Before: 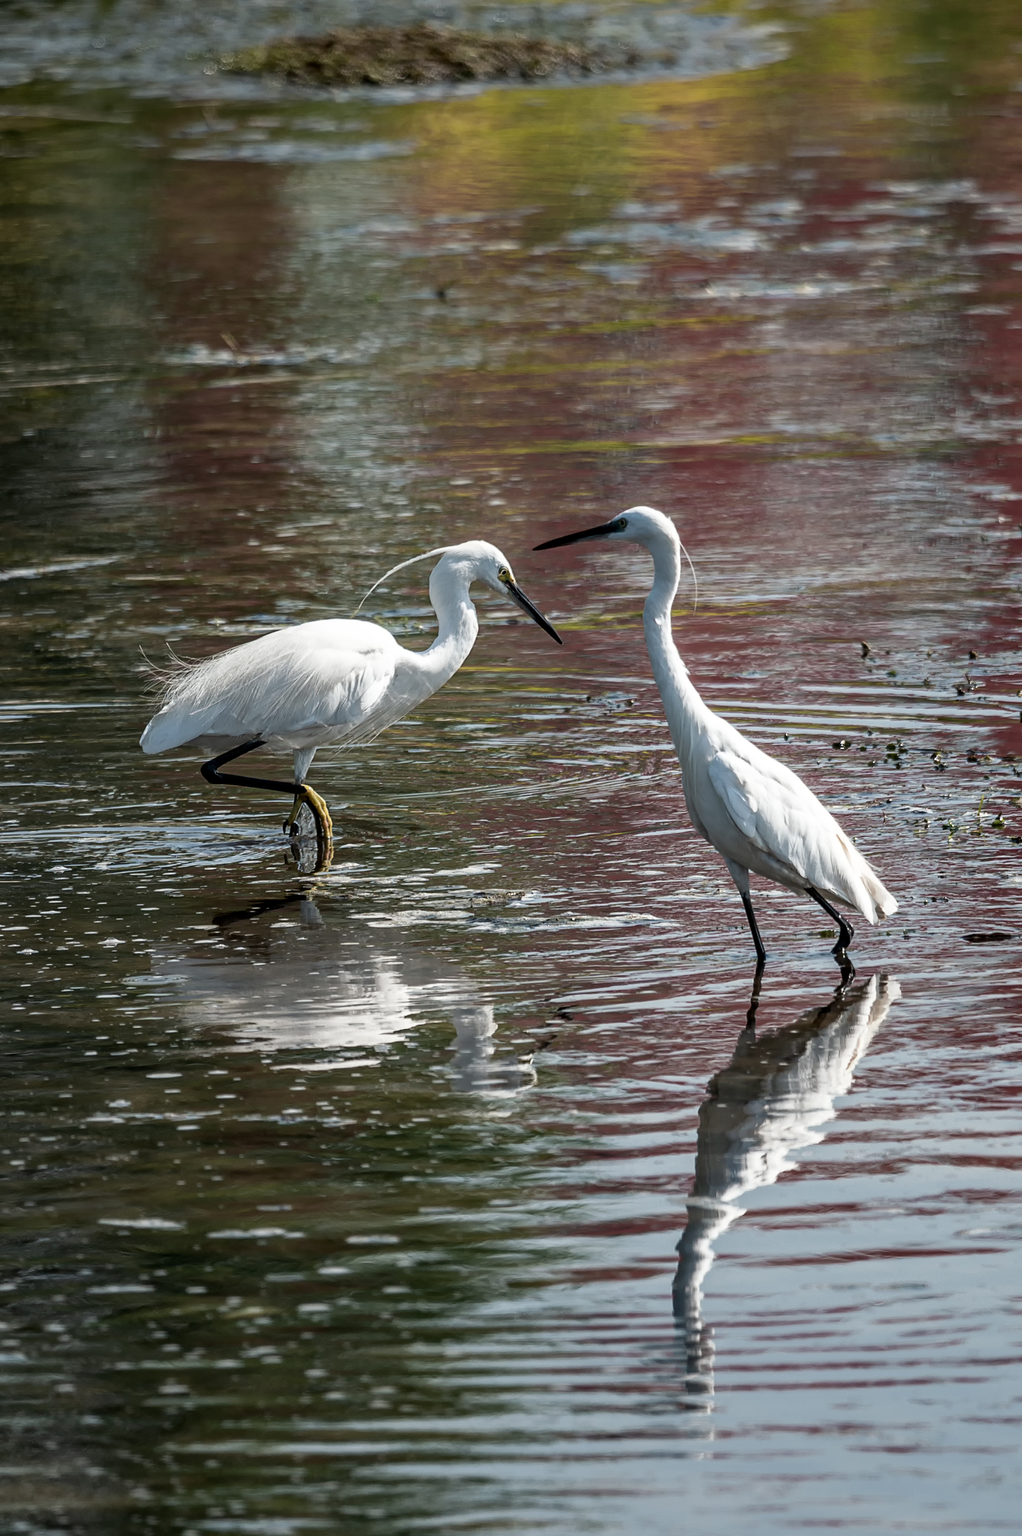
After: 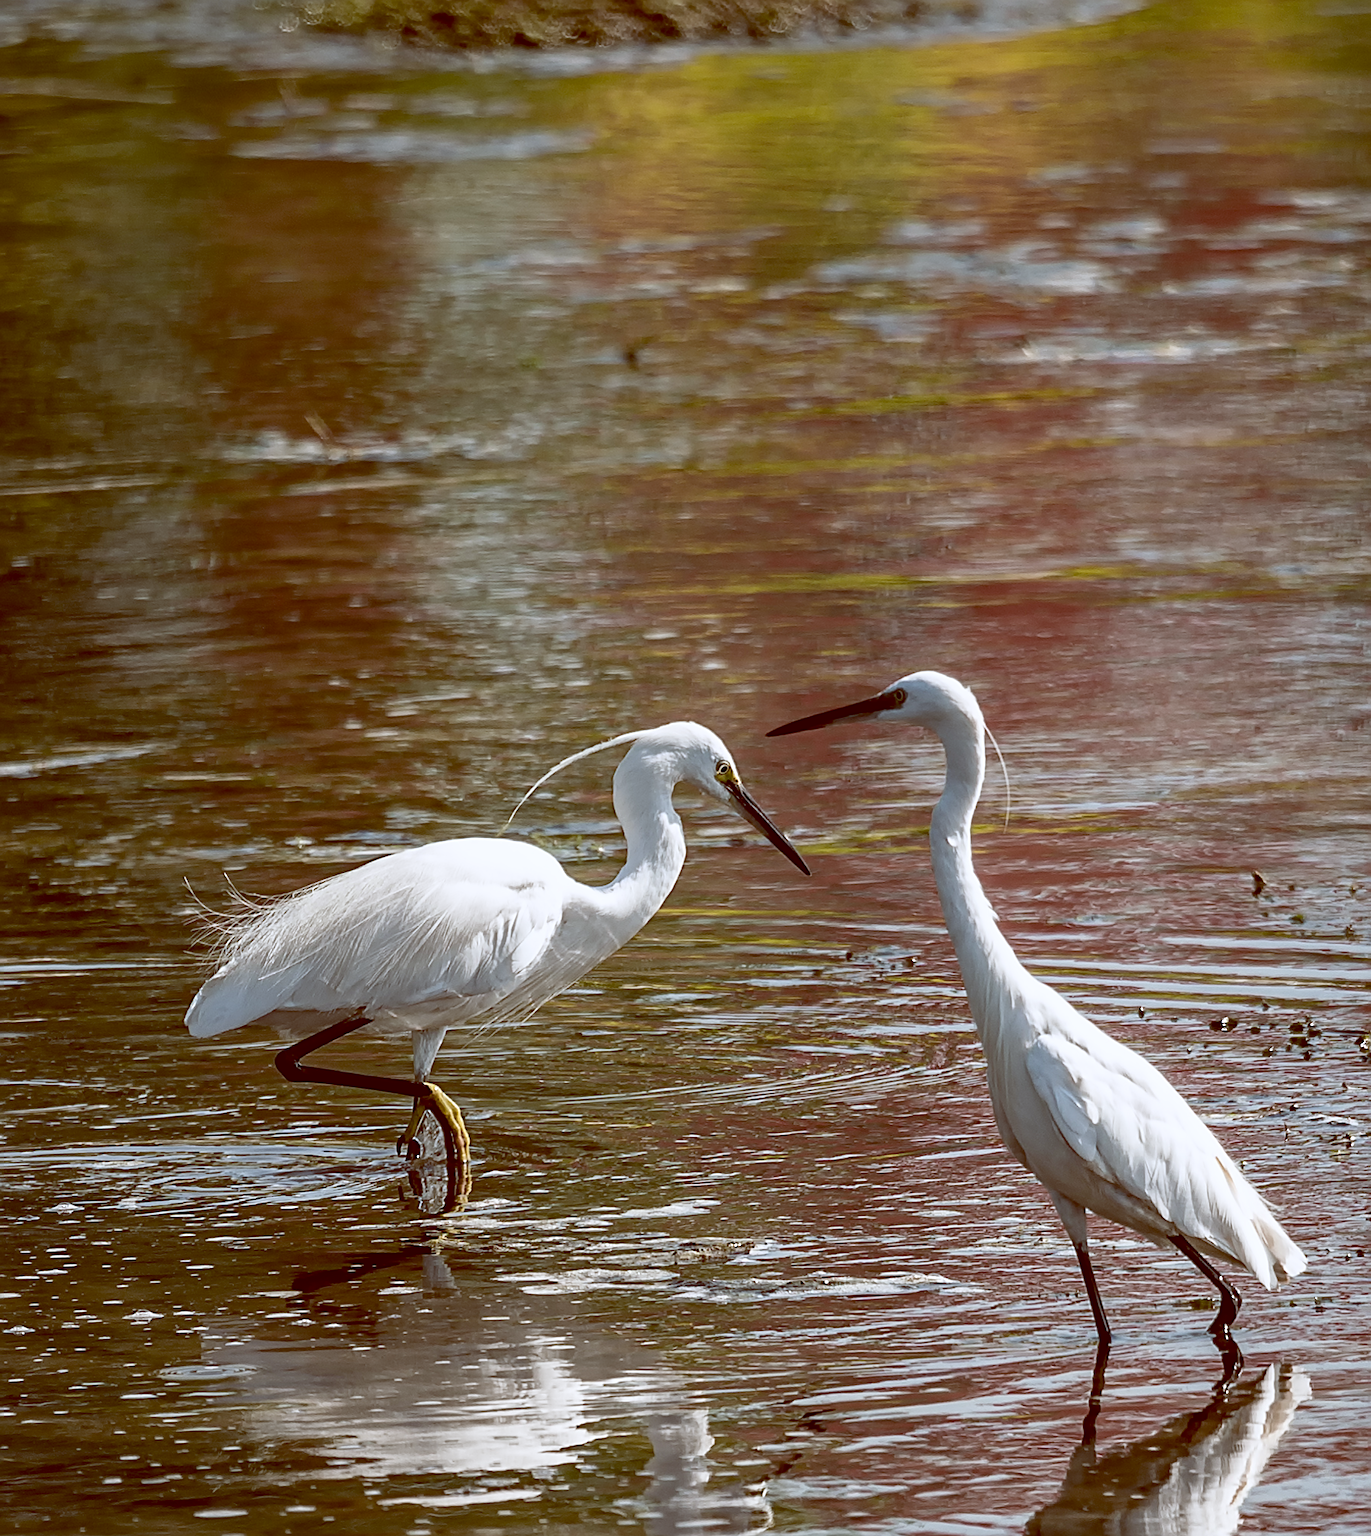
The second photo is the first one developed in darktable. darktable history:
sharpen: amount 0.478
crop: left 1.509%, top 3.452%, right 7.696%, bottom 28.452%
color balance: lift [1, 1.011, 0.999, 0.989], gamma [1.109, 1.045, 1.039, 0.955], gain [0.917, 0.936, 0.952, 1.064], contrast 2.32%, contrast fulcrum 19%, output saturation 101%
